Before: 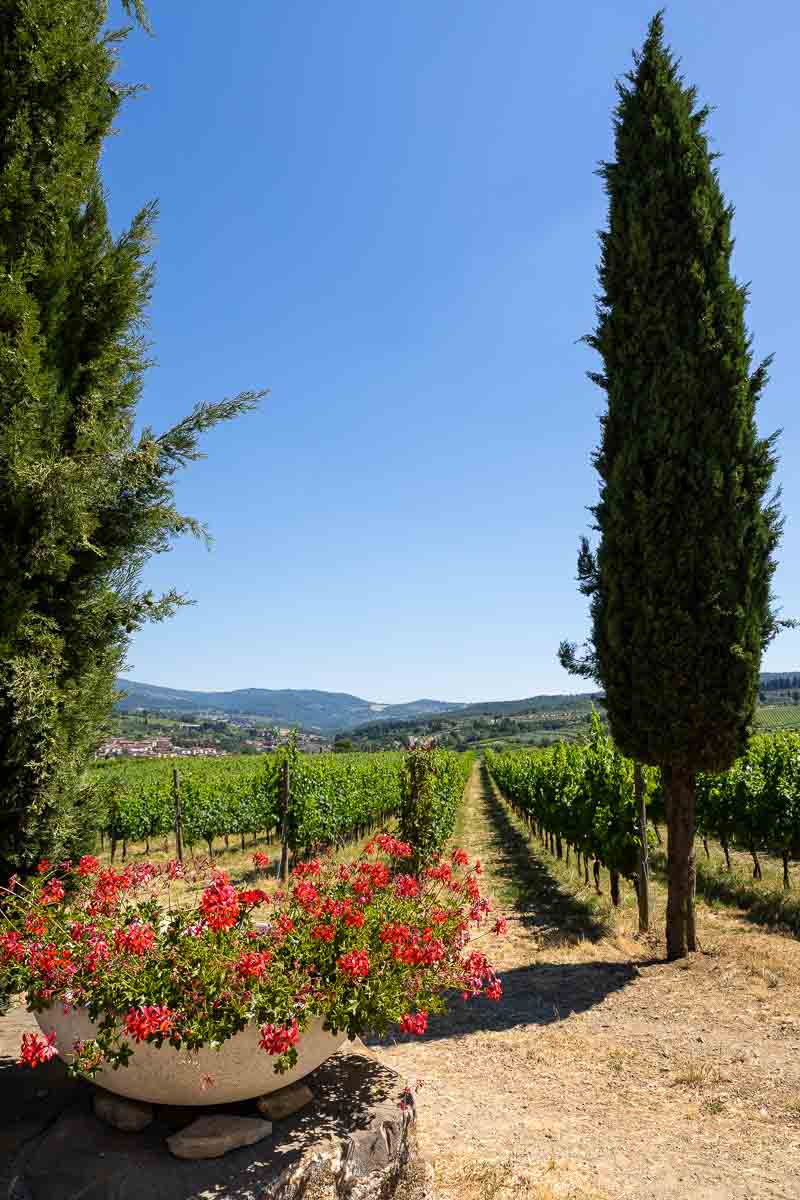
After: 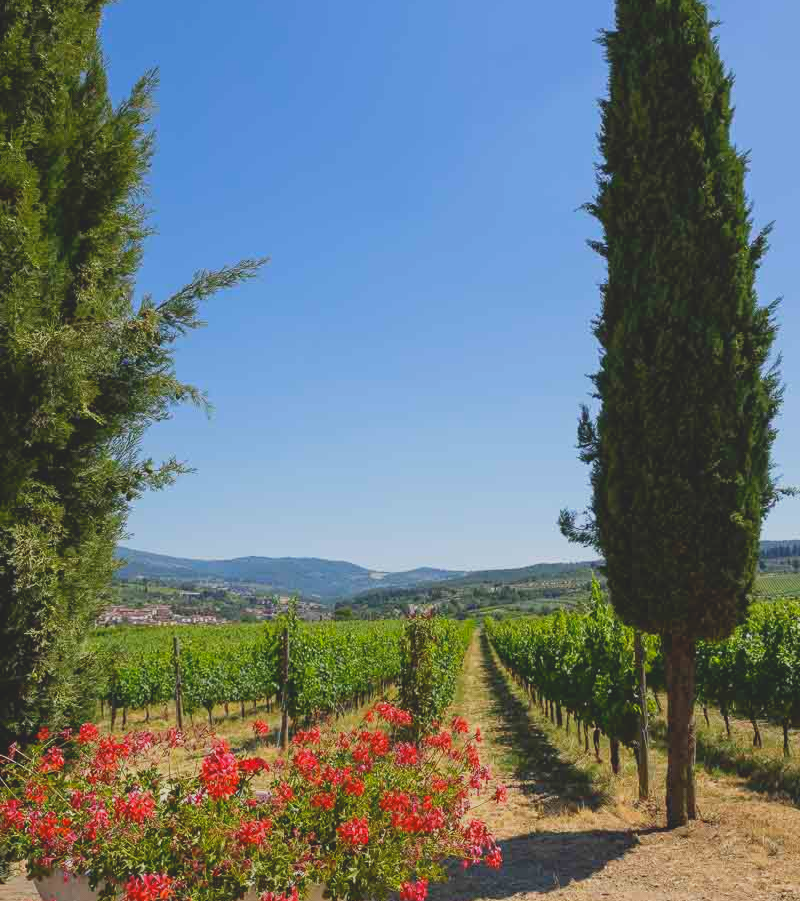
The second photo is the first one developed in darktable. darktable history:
contrast brightness saturation: contrast -0.274
crop: top 11.022%, bottom 13.889%
